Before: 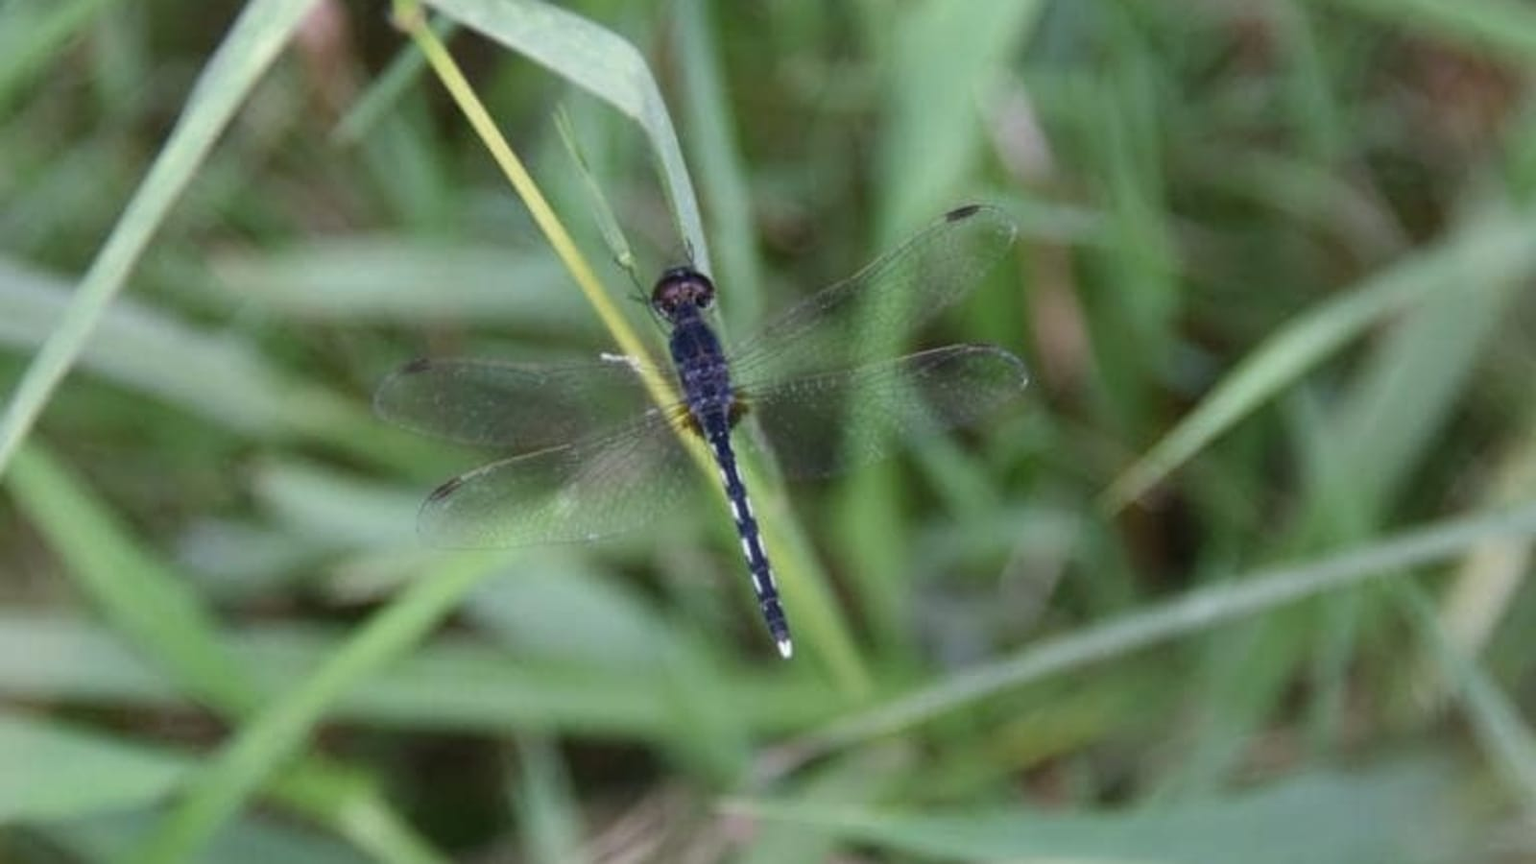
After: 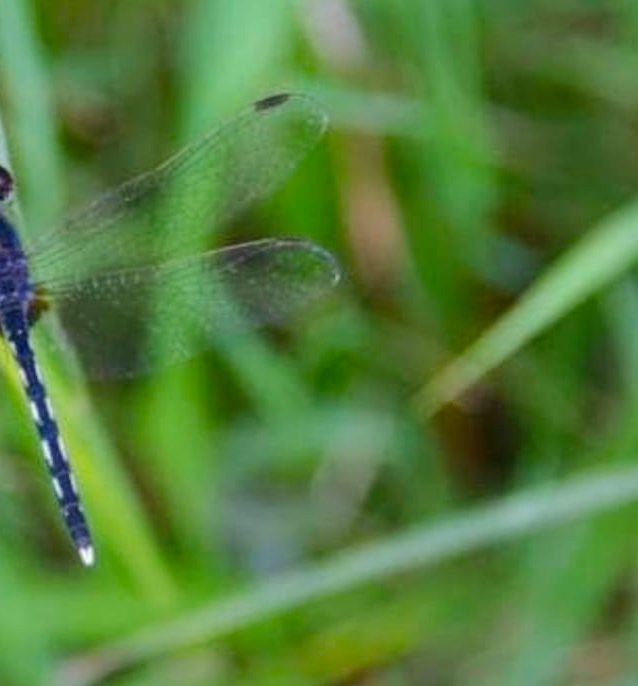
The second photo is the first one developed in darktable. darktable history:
color balance rgb: perceptual saturation grading › global saturation 25%, perceptual brilliance grading › mid-tones 10%, perceptual brilliance grading › shadows 15%, global vibrance 20%
crop: left 45.721%, top 13.393%, right 14.118%, bottom 10.01%
color zones: curves: ch0 [(0, 0.613) (0.01, 0.613) (0.245, 0.448) (0.498, 0.529) (0.642, 0.665) (0.879, 0.777) (0.99, 0.613)]; ch1 [(0, 0) (0.143, 0) (0.286, 0) (0.429, 0) (0.571, 0) (0.714, 0) (0.857, 0)], mix -121.96%
